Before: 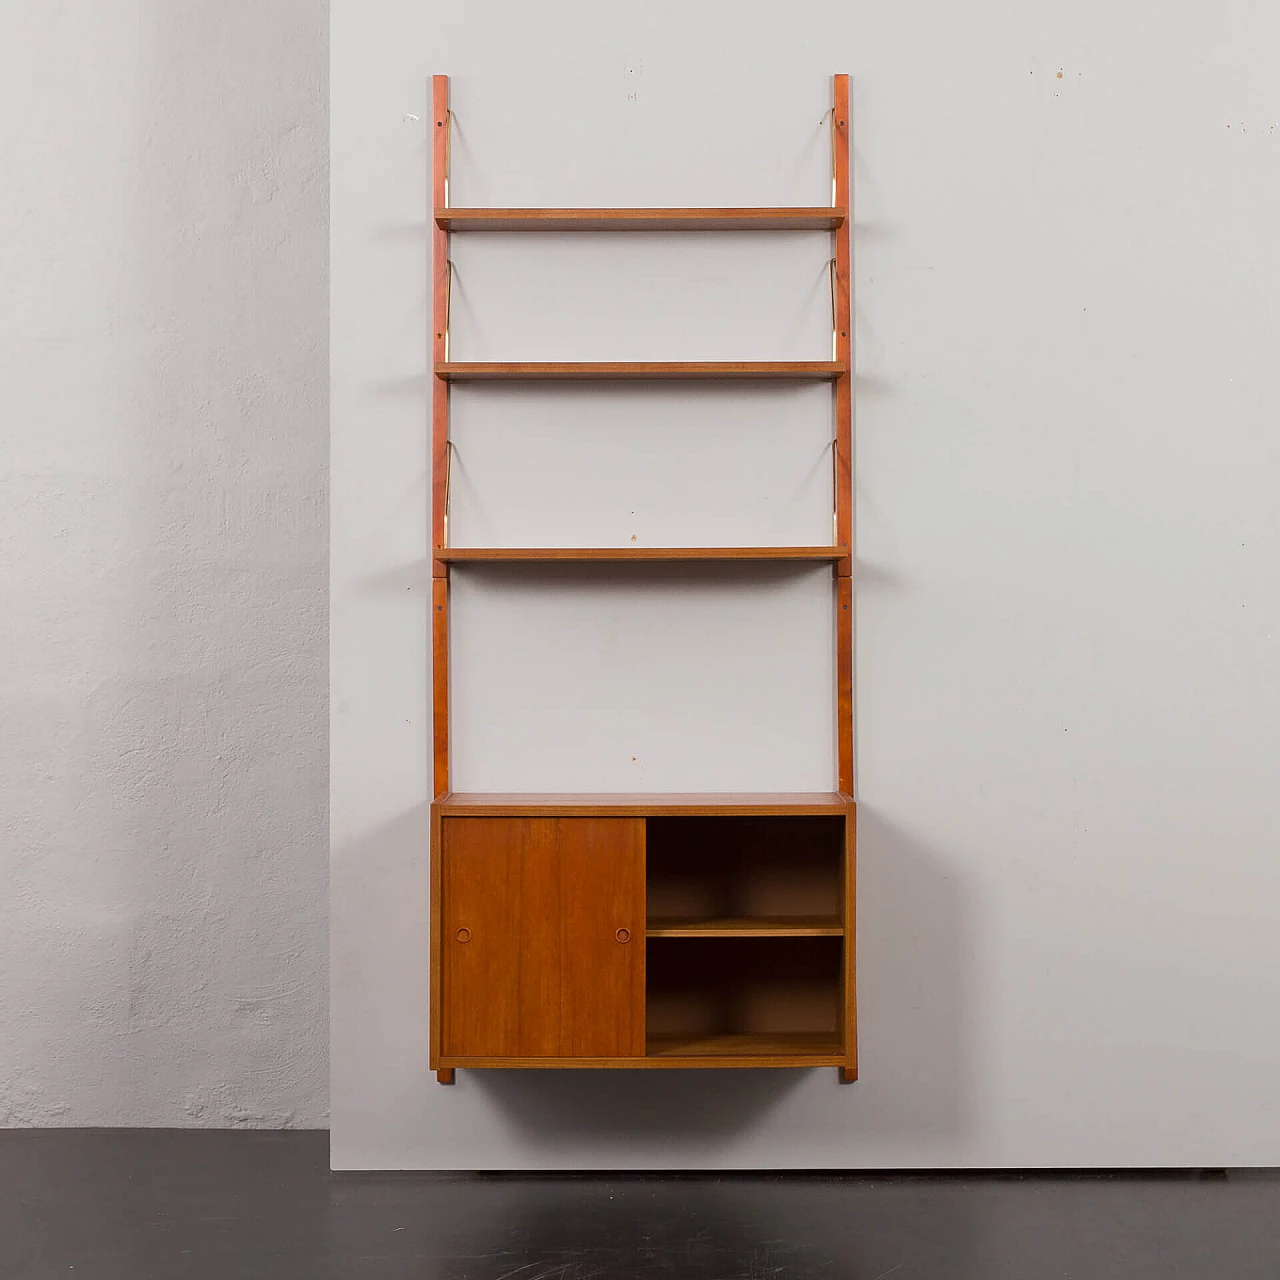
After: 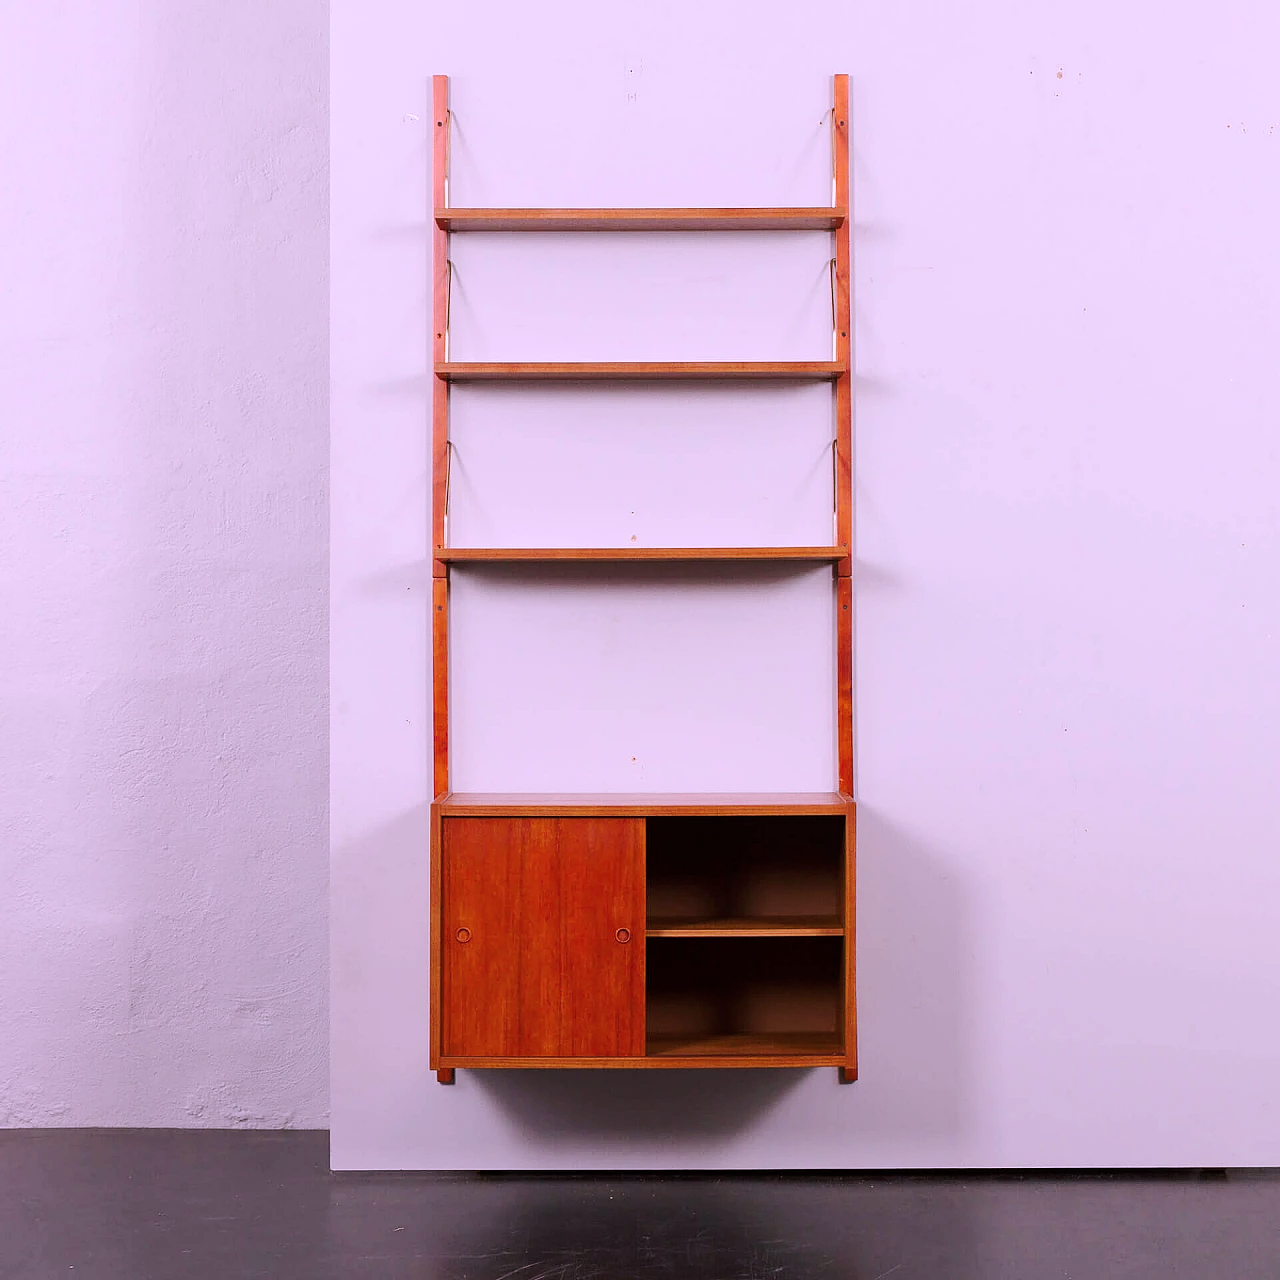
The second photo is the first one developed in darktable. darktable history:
color correction: highlights a* 15.63, highlights b* -20.34
tone curve: curves: ch0 [(0, 0) (0.035, 0.017) (0.131, 0.108) (0.279, 0.279) (0.476, 0.554) (0.617, 0.693) (0.704, 0.77) (0.801, 0.854) (0.895, 0.927) (1, 0.976)]; ch1 [(0, 0) (0.318, 0.278) (0.444, 0.427) (0.493, 0.488) (0.504, 0.497) (0.537, 0.538) (0.594, 0.616) (0.746, 0.764) (1, 1)]; ch2 [(0, 0) (0.316, 0.292) (0.381, 0.37) (0.423, 0.448) (0.476, 0.482) (0.502, 0.495) (0.529, 0.547) (0.583, 0.608) (0.639, 0.657) (0.7, 0.7) (0.861, 0.808) (1, 0.951)], preserve colors none
